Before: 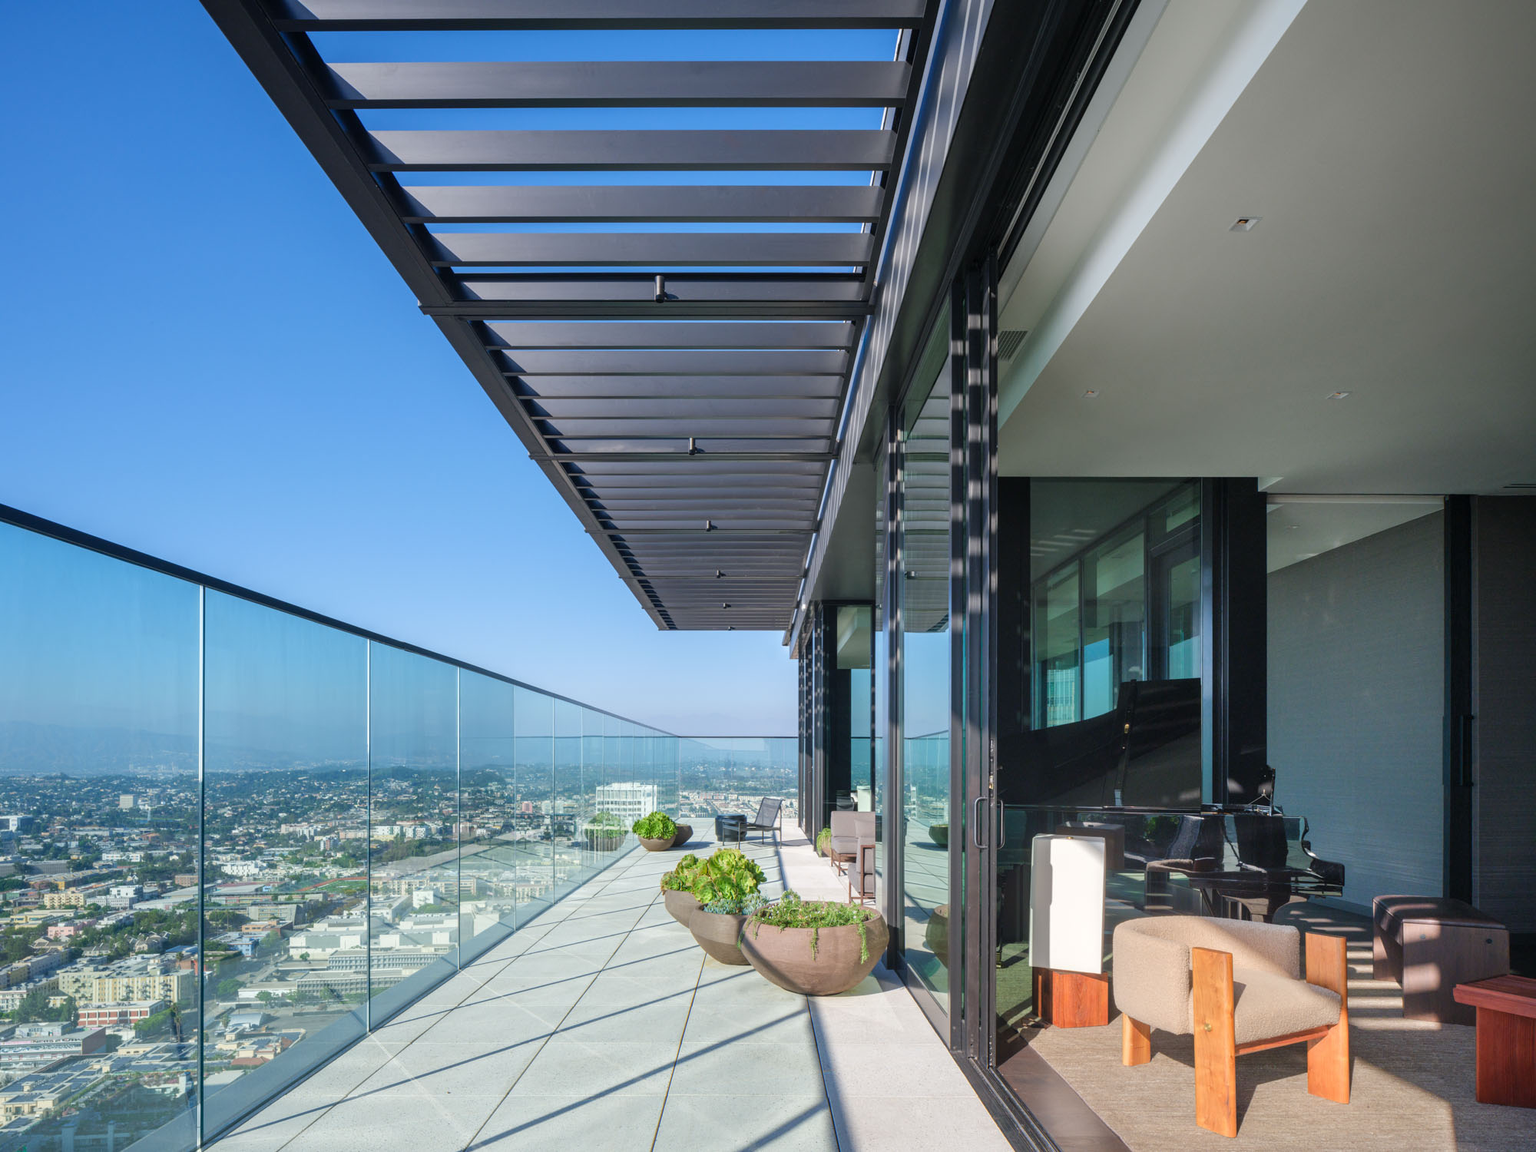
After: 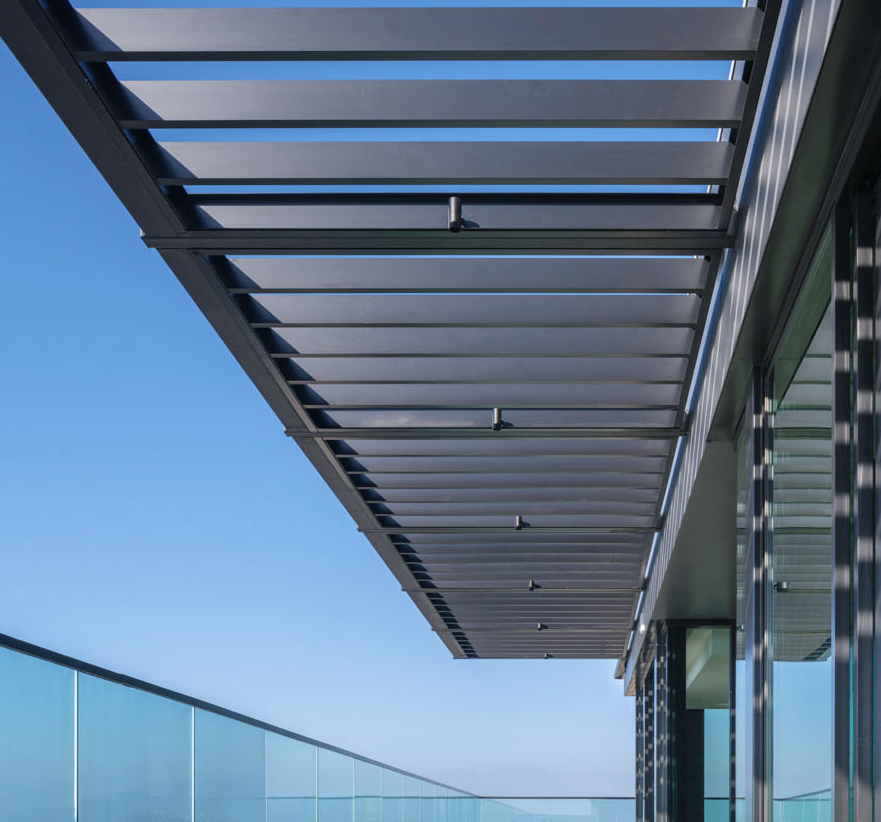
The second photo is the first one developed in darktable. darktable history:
crop: left 20.248%, top 10.86%, right 35.675%, bottom 34.321%
color correction: saturation 0.8
velvia: on, module defaults
